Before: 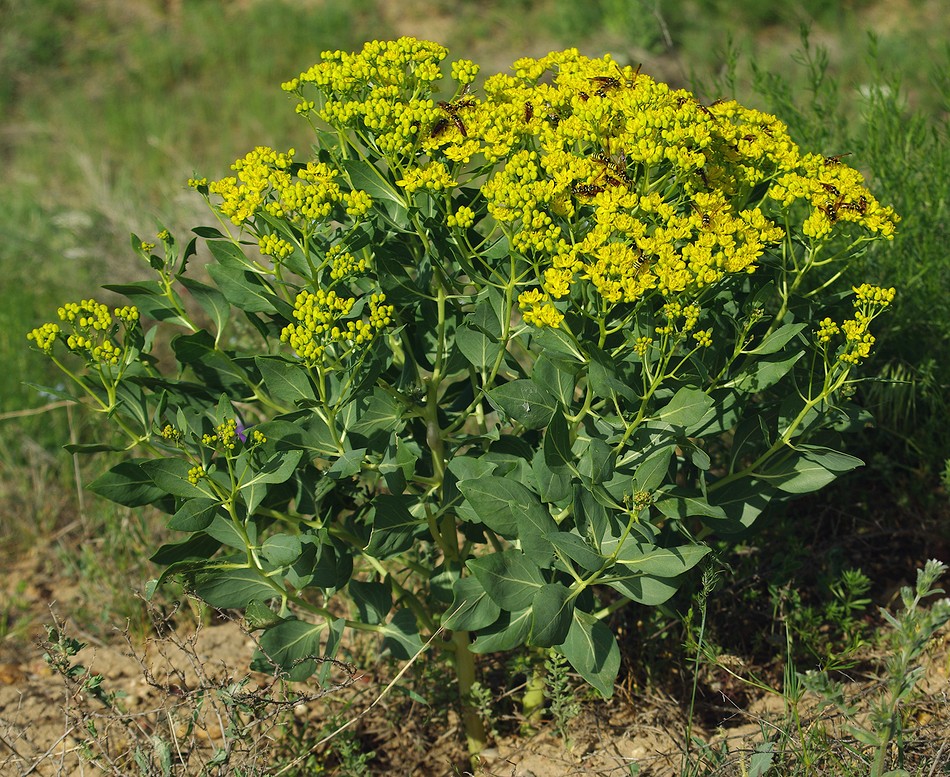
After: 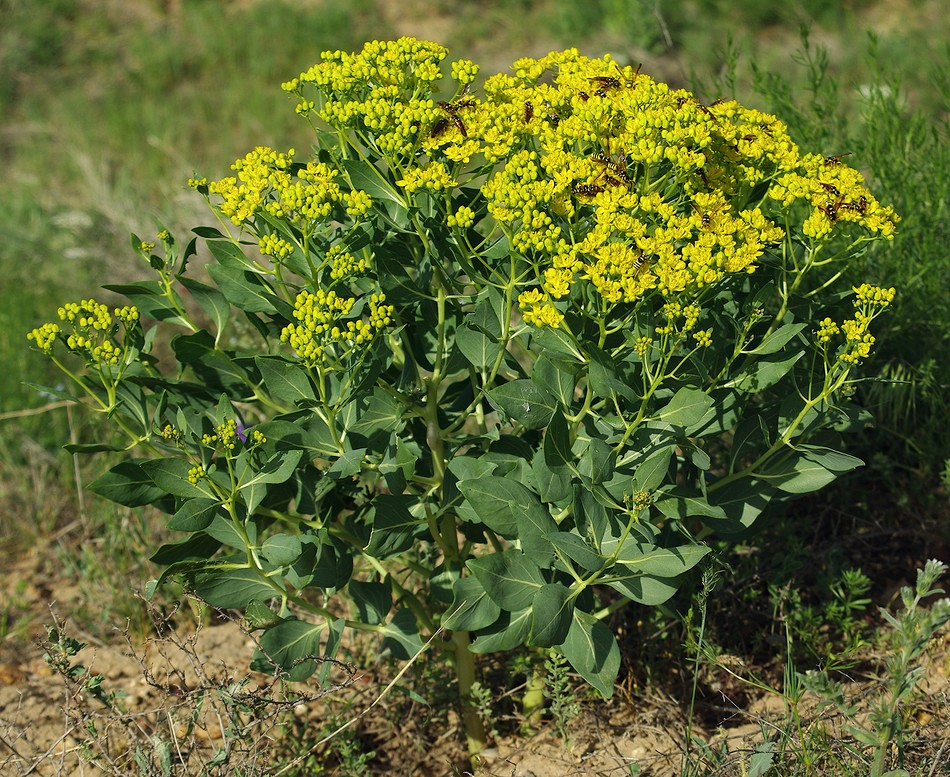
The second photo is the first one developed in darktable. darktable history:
local contrast: mode bilateral grid, contrast 21, coarseness 50, detail 120%, midtone range 0.2
